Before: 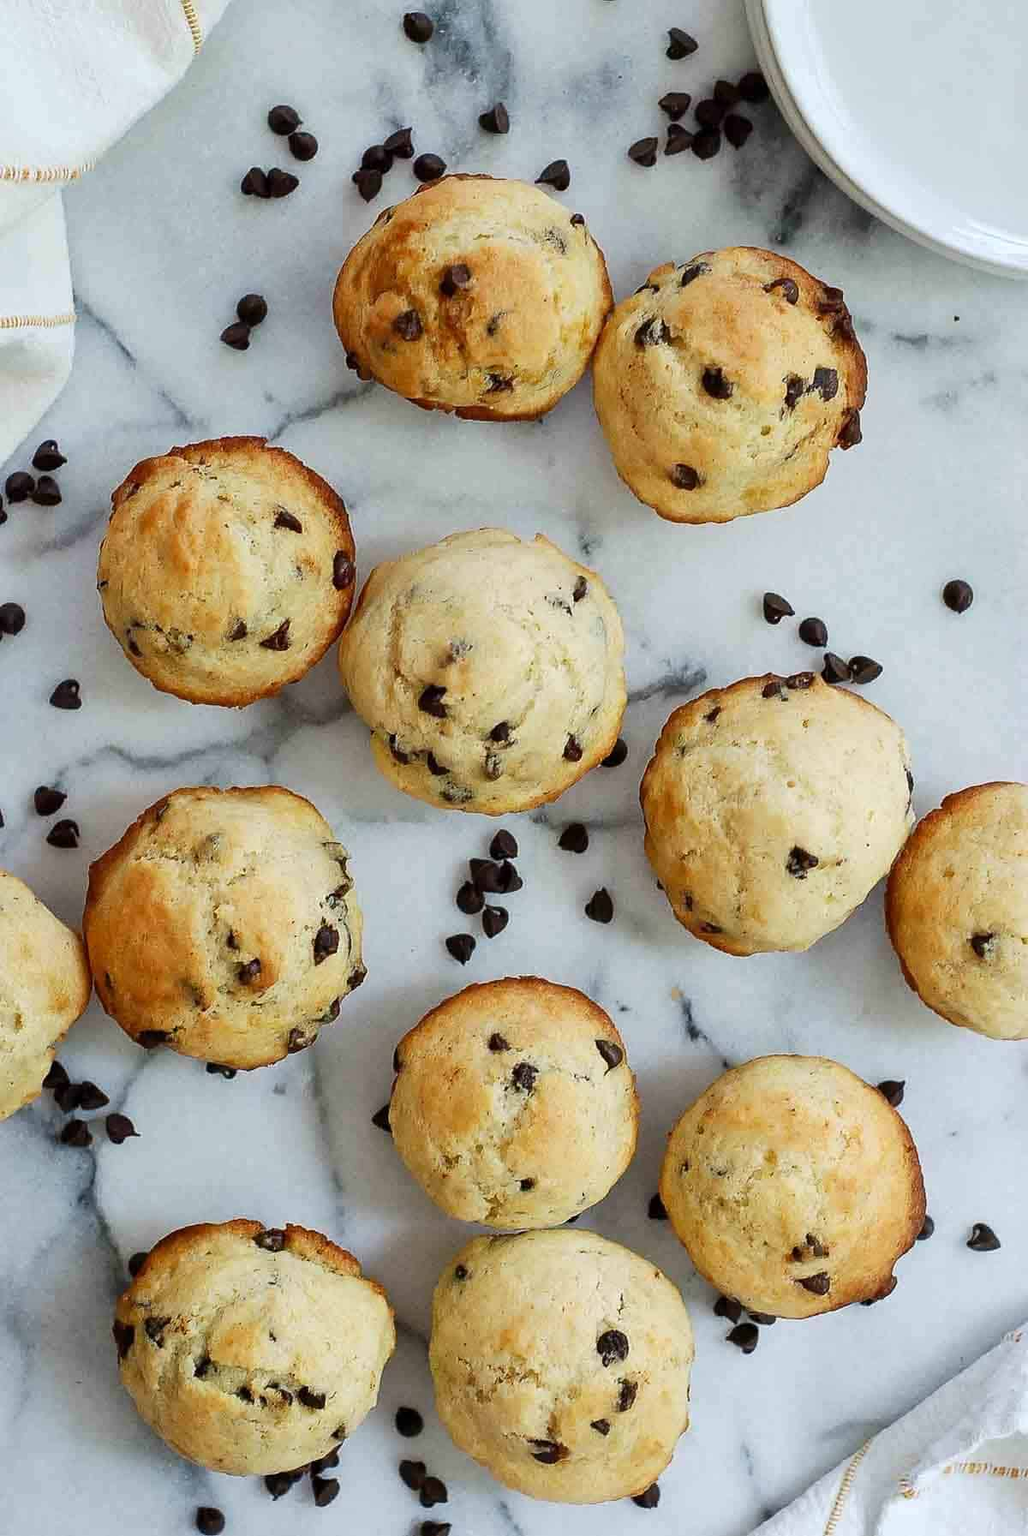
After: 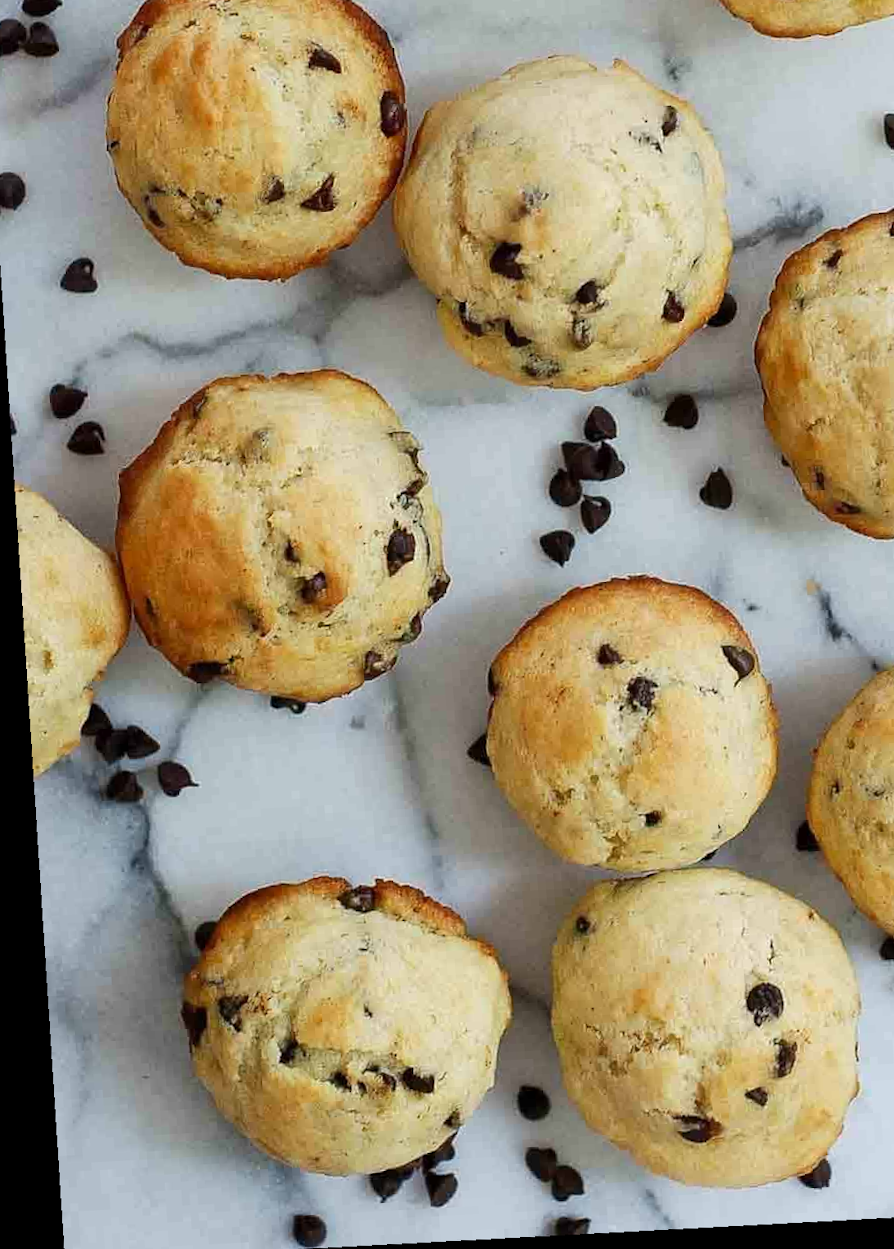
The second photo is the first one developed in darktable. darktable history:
crop and rotate: angle -0.82°, left 3.85%, top 31.828%, right 27.992%
rotate and perspective: rotation -4.2°, shear 0.006, automatic cropping off
